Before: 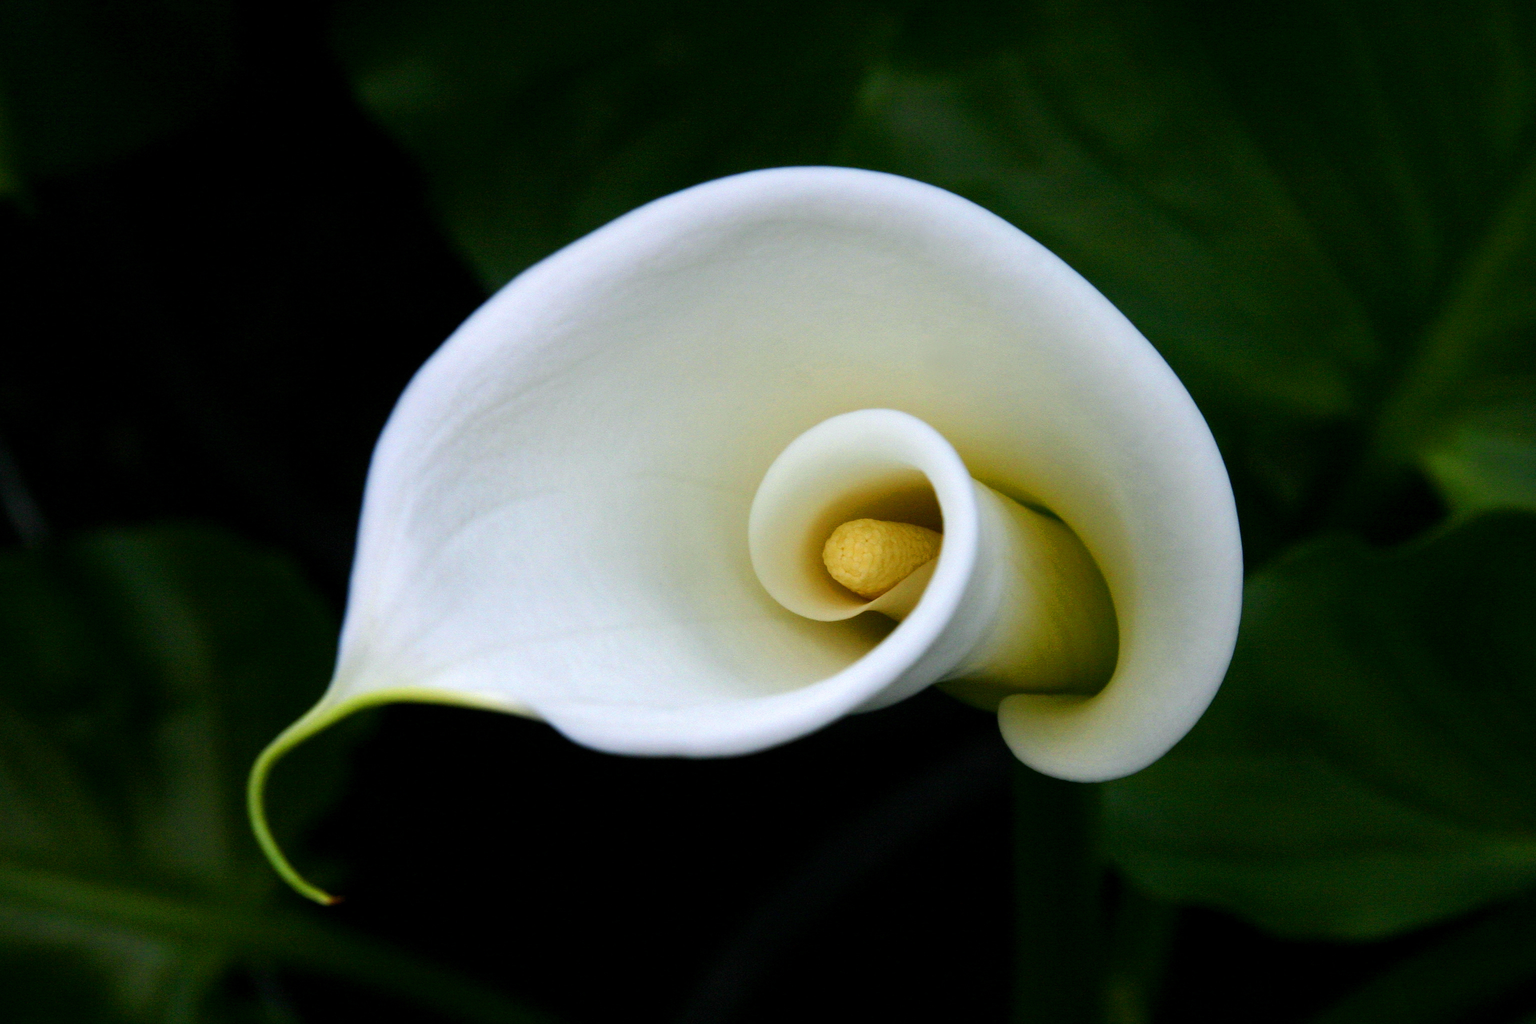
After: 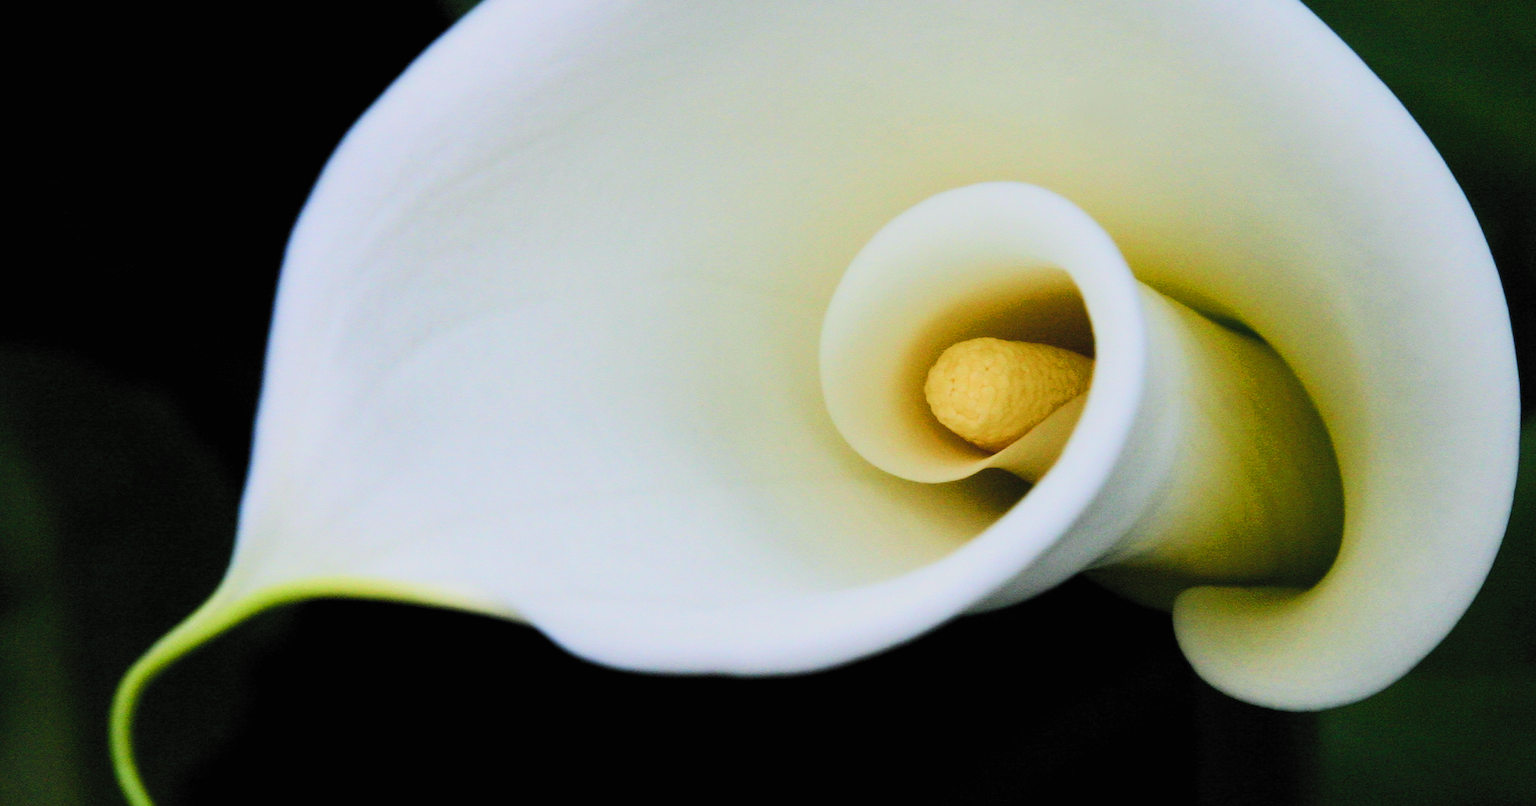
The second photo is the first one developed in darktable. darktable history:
crop: left 11.096%, top 27.4%, right 18.315%, bottom 16.991%
contrast brightness saturation: contrast 0.202, brightness 0.168, saturation 0.219
filmic rgb: black relative exposure -7.27 EV, white relative exposure 5.08 EV, hardness 3.22, color science v5 (2021), contrast in shadows safe, contrast in highlights safe
